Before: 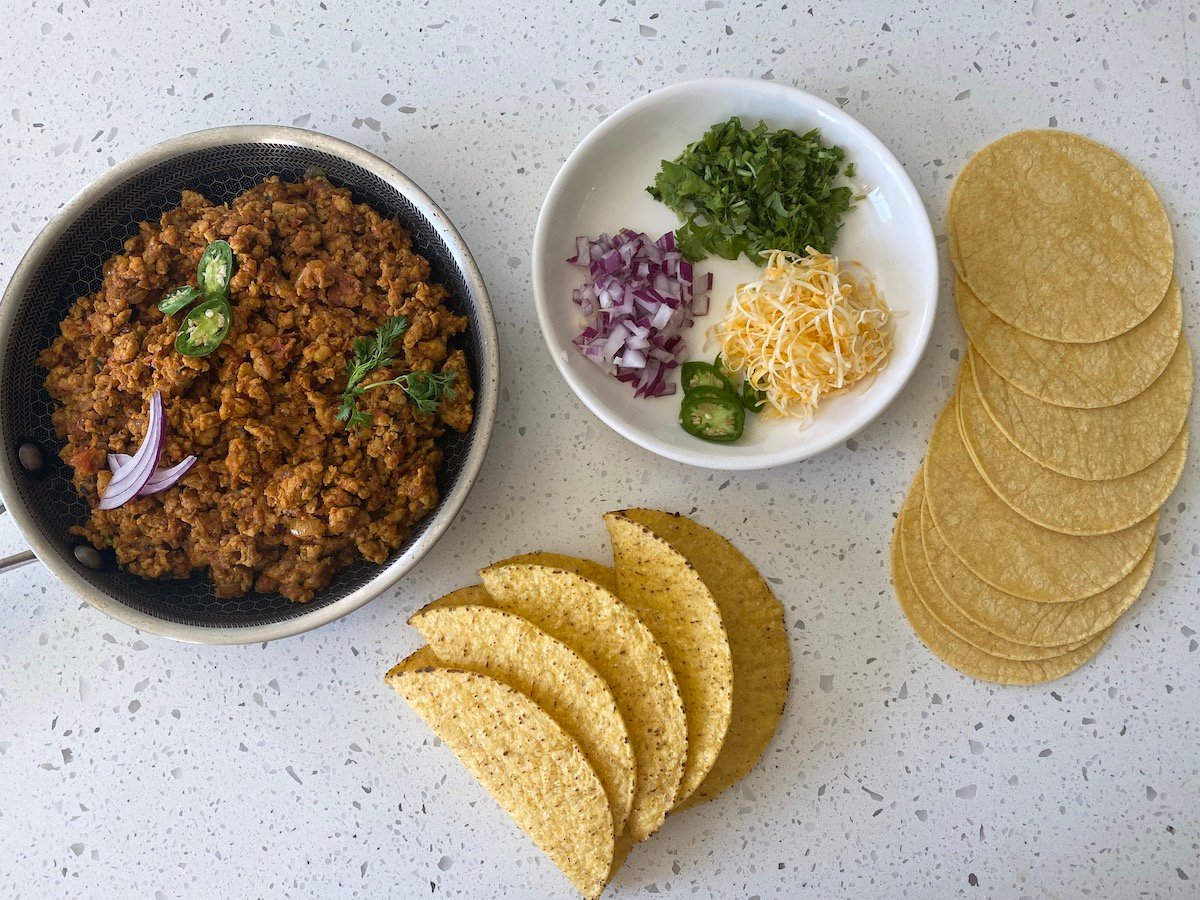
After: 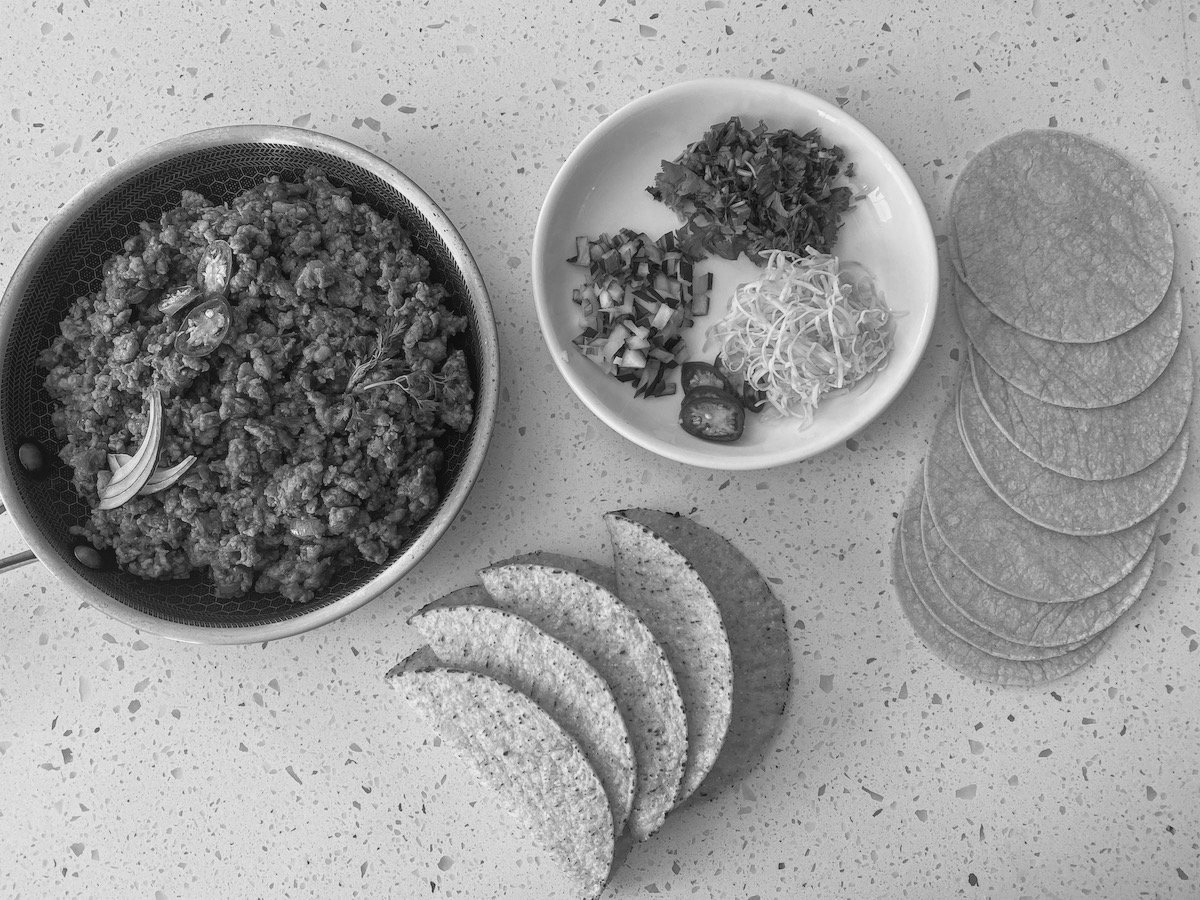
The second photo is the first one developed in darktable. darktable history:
contrast brightness saturation: contrast -0.11
monochrome: on, module defaults
color zones: curves: ch0 [(0.068, 0.464) (0.25, 0.5) (0.48, 0.508) (0.75, 0.536) (0.886, 0.476) (0.967, 0.456)]; ch1 [(0.066, 0.456) (0.25, 0.5) (0.616, 0.508) (0.746, 0.56) (0.934, 0.444)]
local contrast: on, module defaults
